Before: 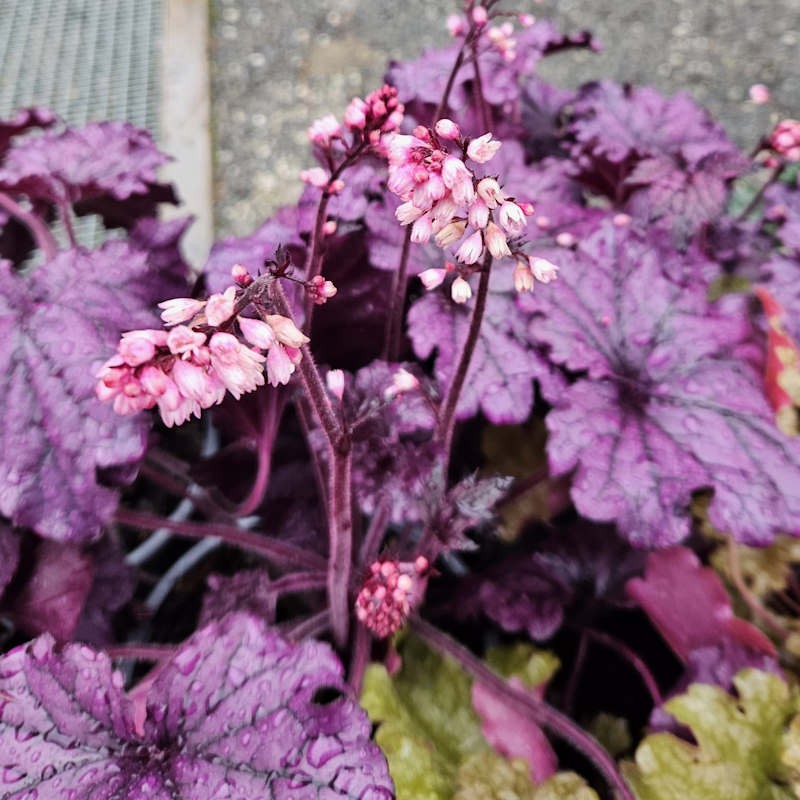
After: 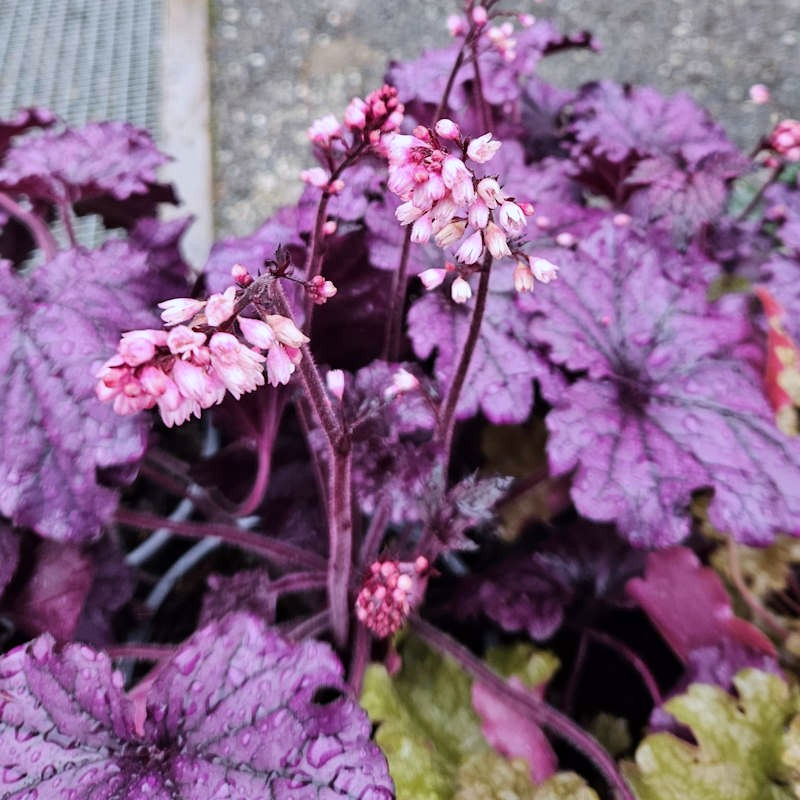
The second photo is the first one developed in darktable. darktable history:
color calibration: illuminant as shot in camera, x 0.358, y 0.373, temperature 4628.91 K
base curve: exposure shift 0, preserve colors none
